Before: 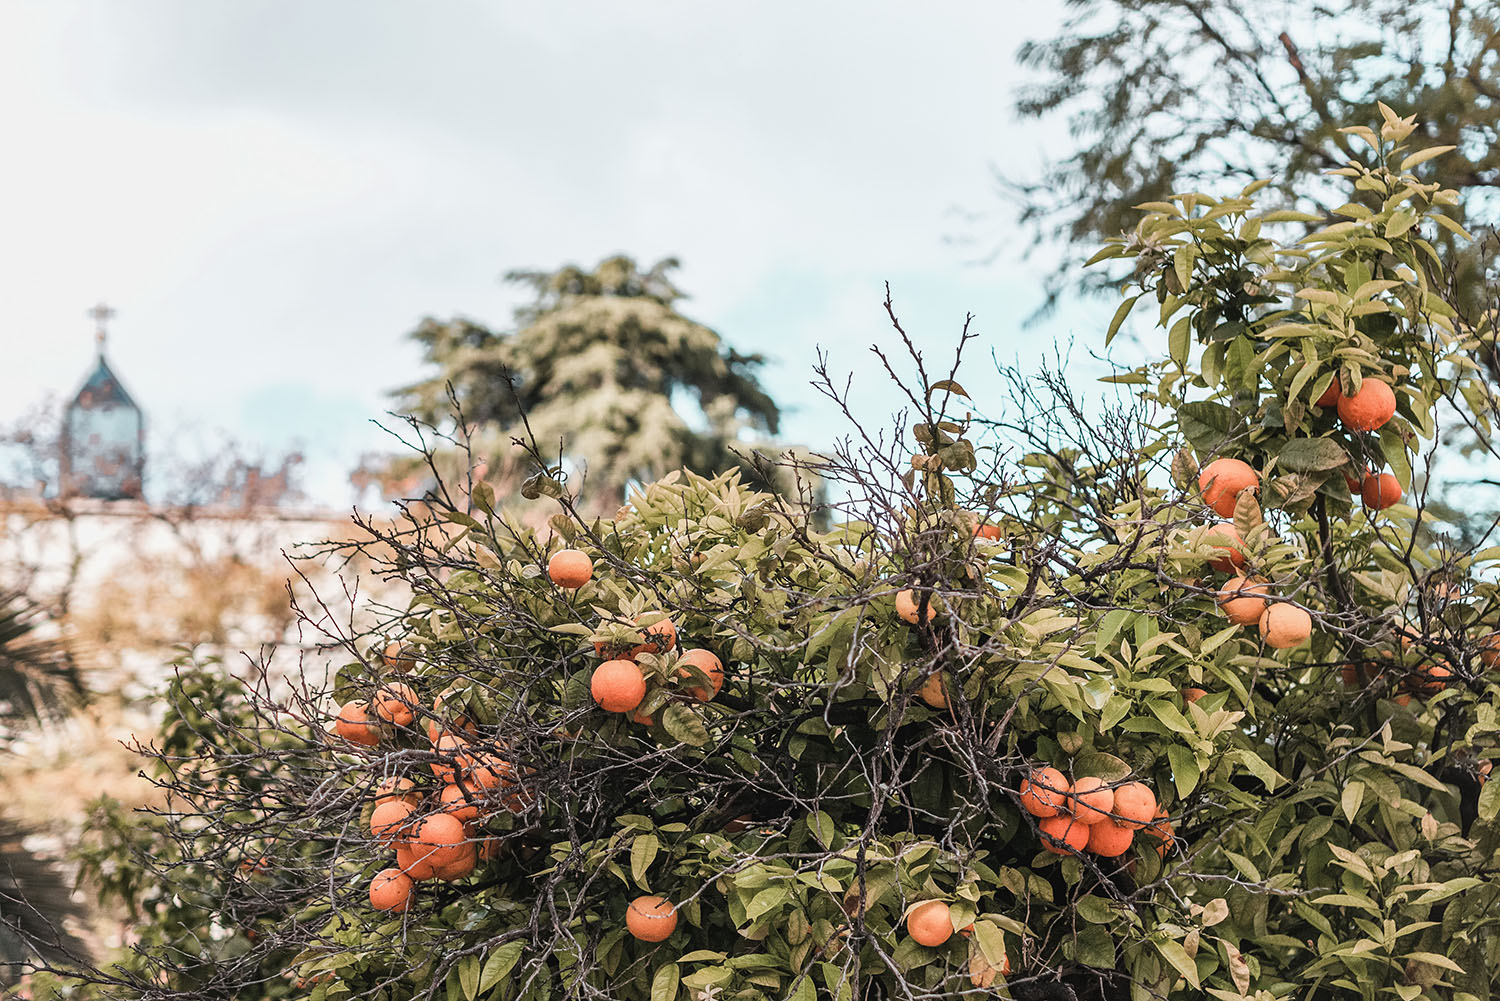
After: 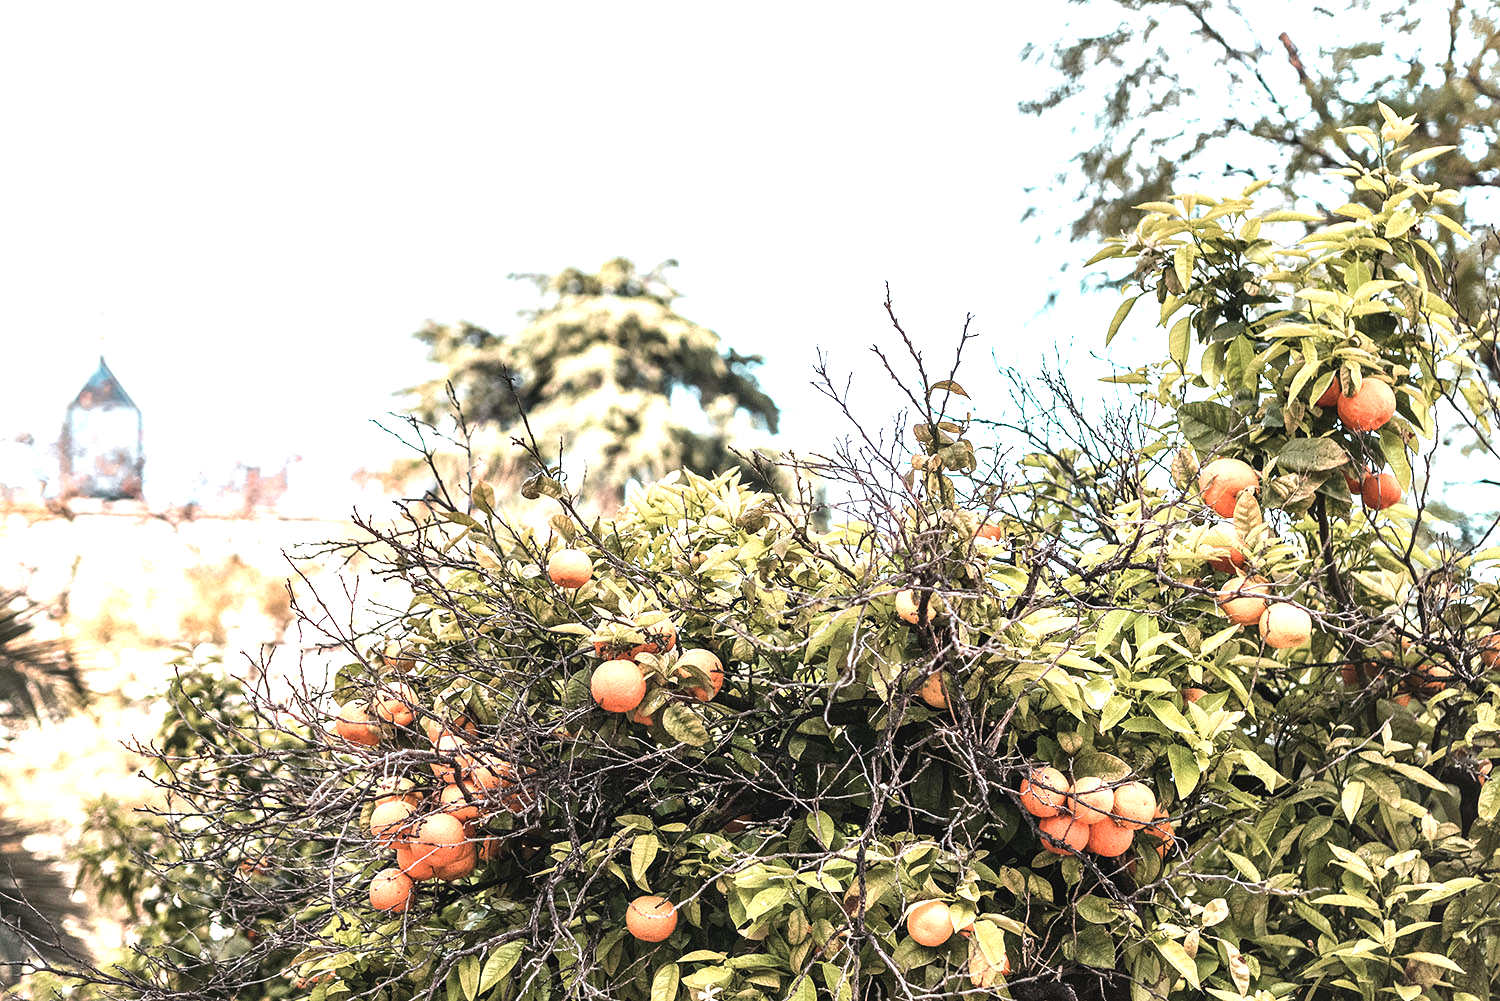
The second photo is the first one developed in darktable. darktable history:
exposure: black level correction 0, exposure 0.877 EV, compensate exposure bias true, compensate highlight preservation false
tone equalizer: -8 EV -0.417 EV, -7 EV -0.389 EV, -6 EV -0.333 EV, -5 EV -0.222 EV, -3 EV 0.222 EV, -2 EV 0.333 EV, -1 EV 0.389 EV, +0 EV 0.417 EV, edges refinement/feathering 500, mask exposure compensation -1.57 EV, preserve details no
color calibration: illuminant same as pipeline (D50), adaptation none (bypass), gamut compression 1.72
